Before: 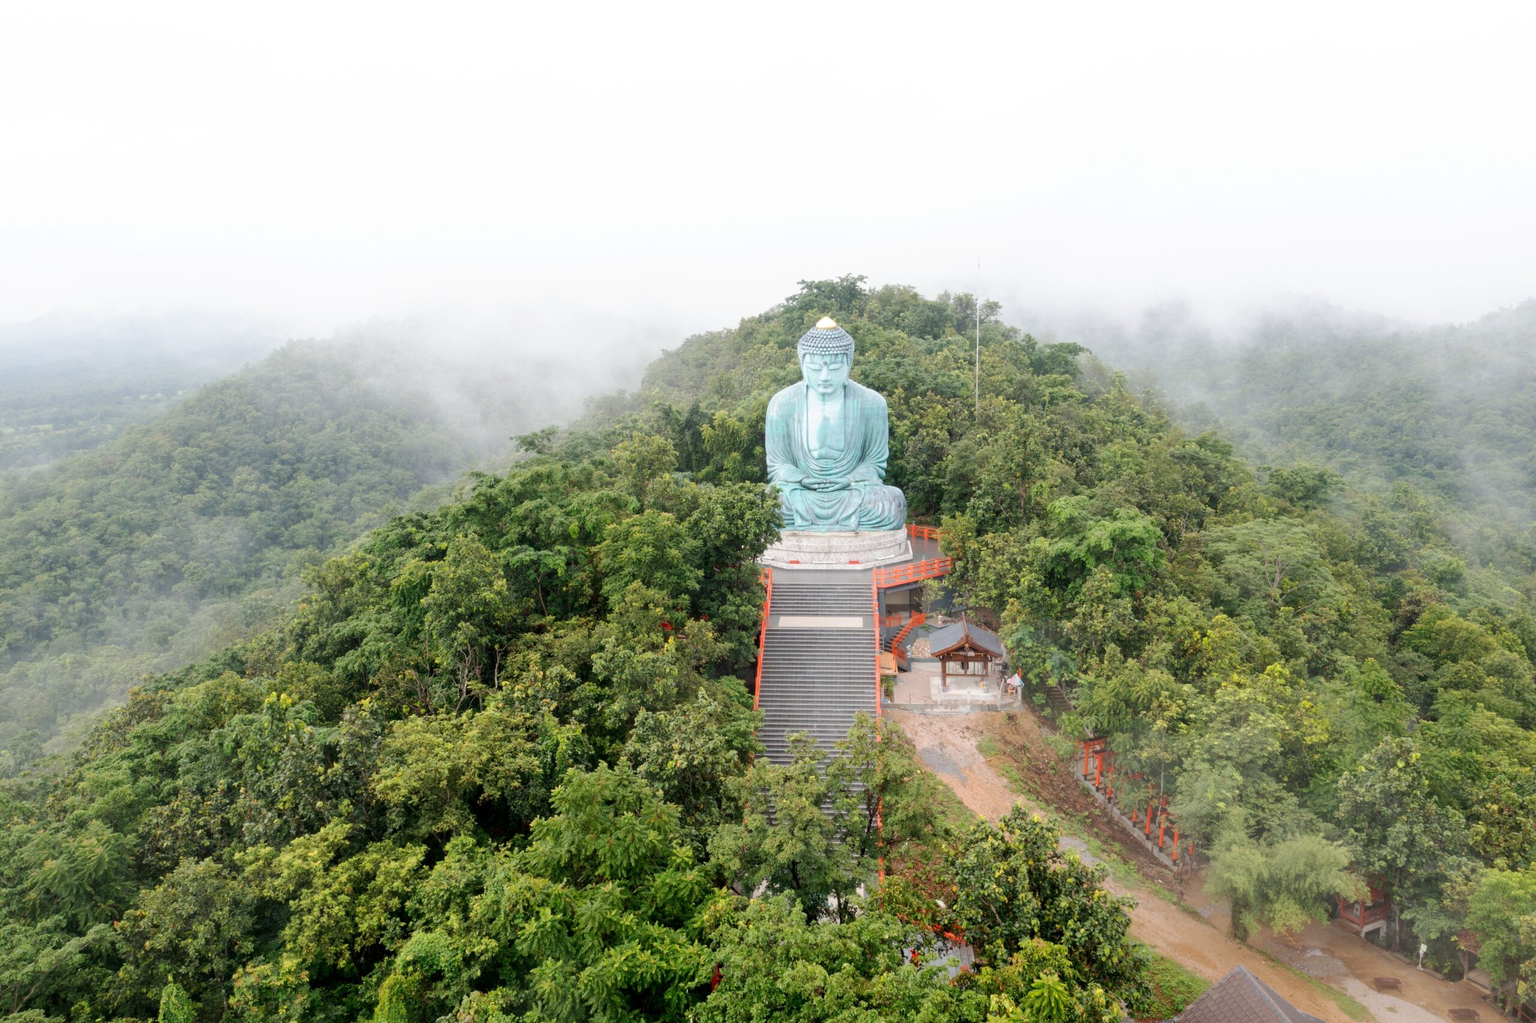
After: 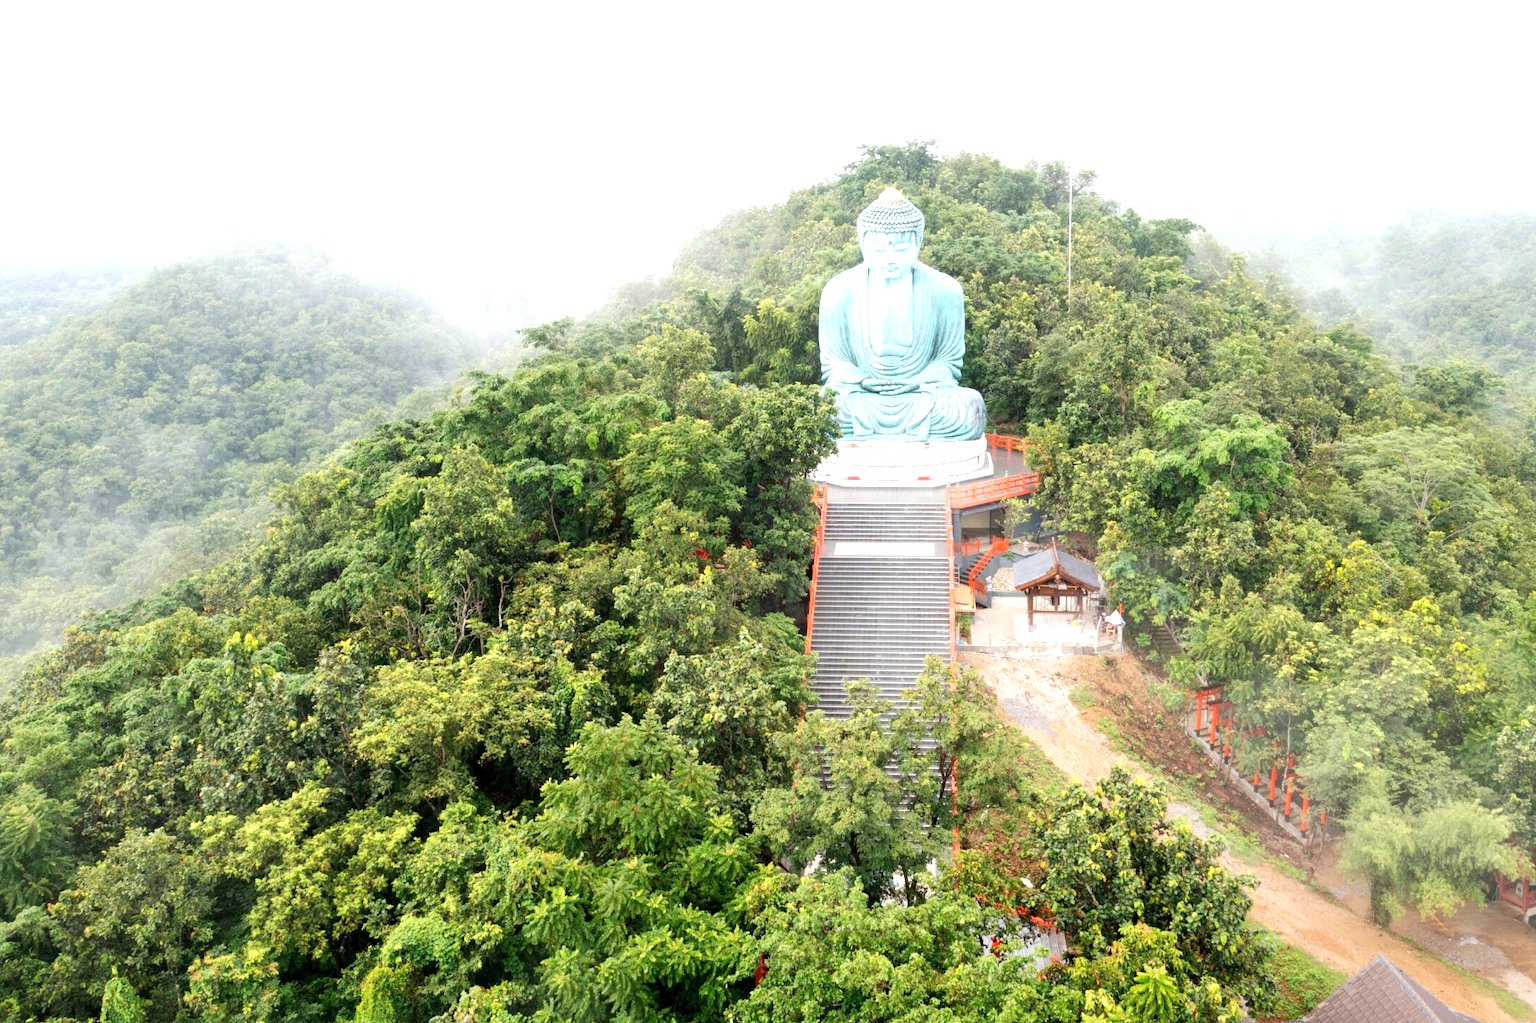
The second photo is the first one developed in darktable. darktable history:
exposure: black level correction 0, exposure 0.9 EV, compensate highlight preservation false
crop and rotate: left 4.842%, top 15.51%, right 10.668%
levels: mode automatic, black 0.023%, white 99.97%, levels [0.062, 0.494, 0.925]
